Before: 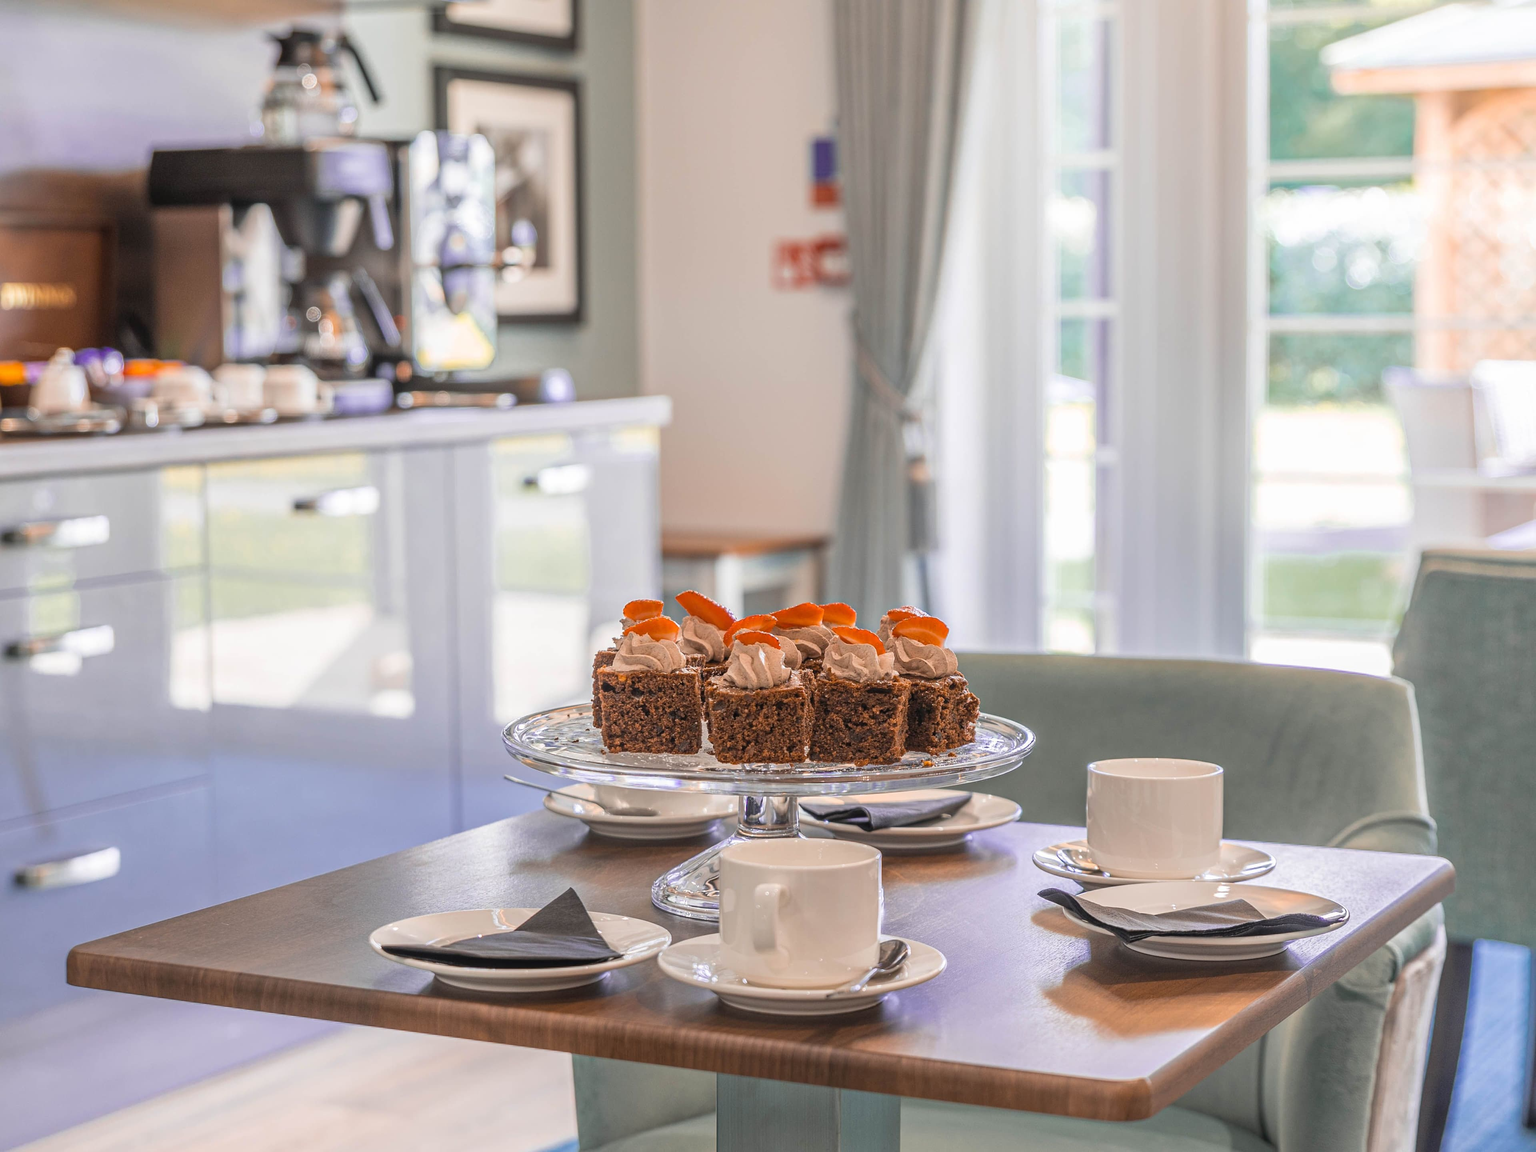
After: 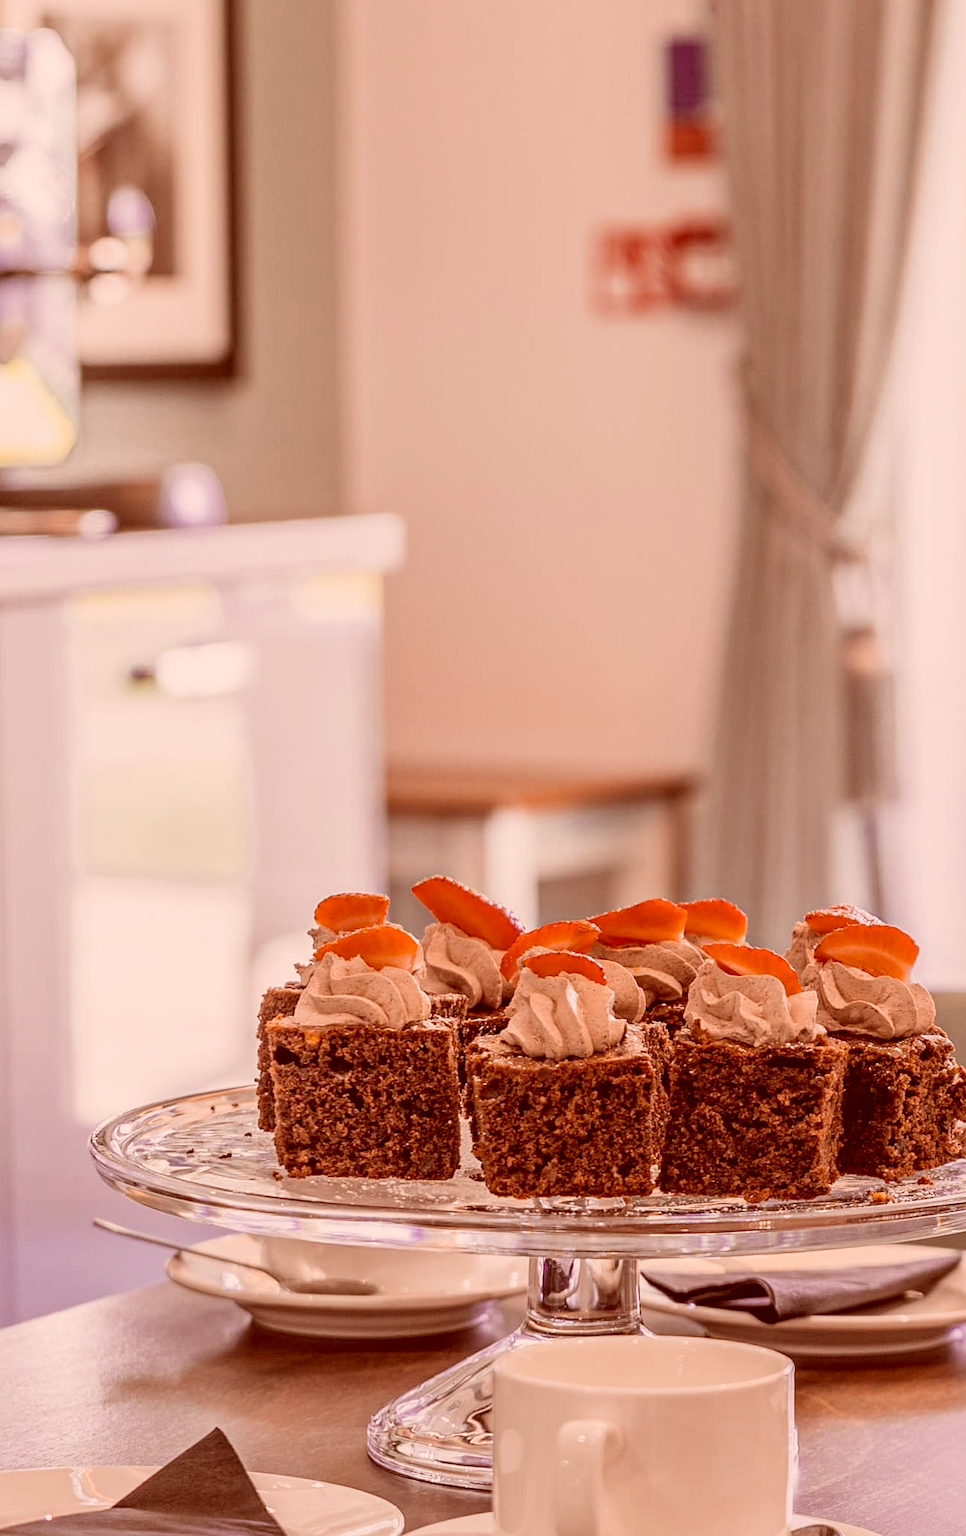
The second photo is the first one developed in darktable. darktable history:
color correction: highlights a* 9.31, highlights b* 8.99, shadows a* 39.3, shadows b* 39.86, saturation 0.804
crop and rotate: left 29.581%, top 10.332%, right 36.536%, bottom 17.833%
filmic rgb: middle gray luminance 12.75%, black relative exposure -10.16 EV, white relative exposure 3.47 EV, target black luminance 0%, hardness 5.71, latitude 45.24%, contrast 1.23, highlights saturation mix 4.73%, shadows ↔ highlights balance 27.5%
